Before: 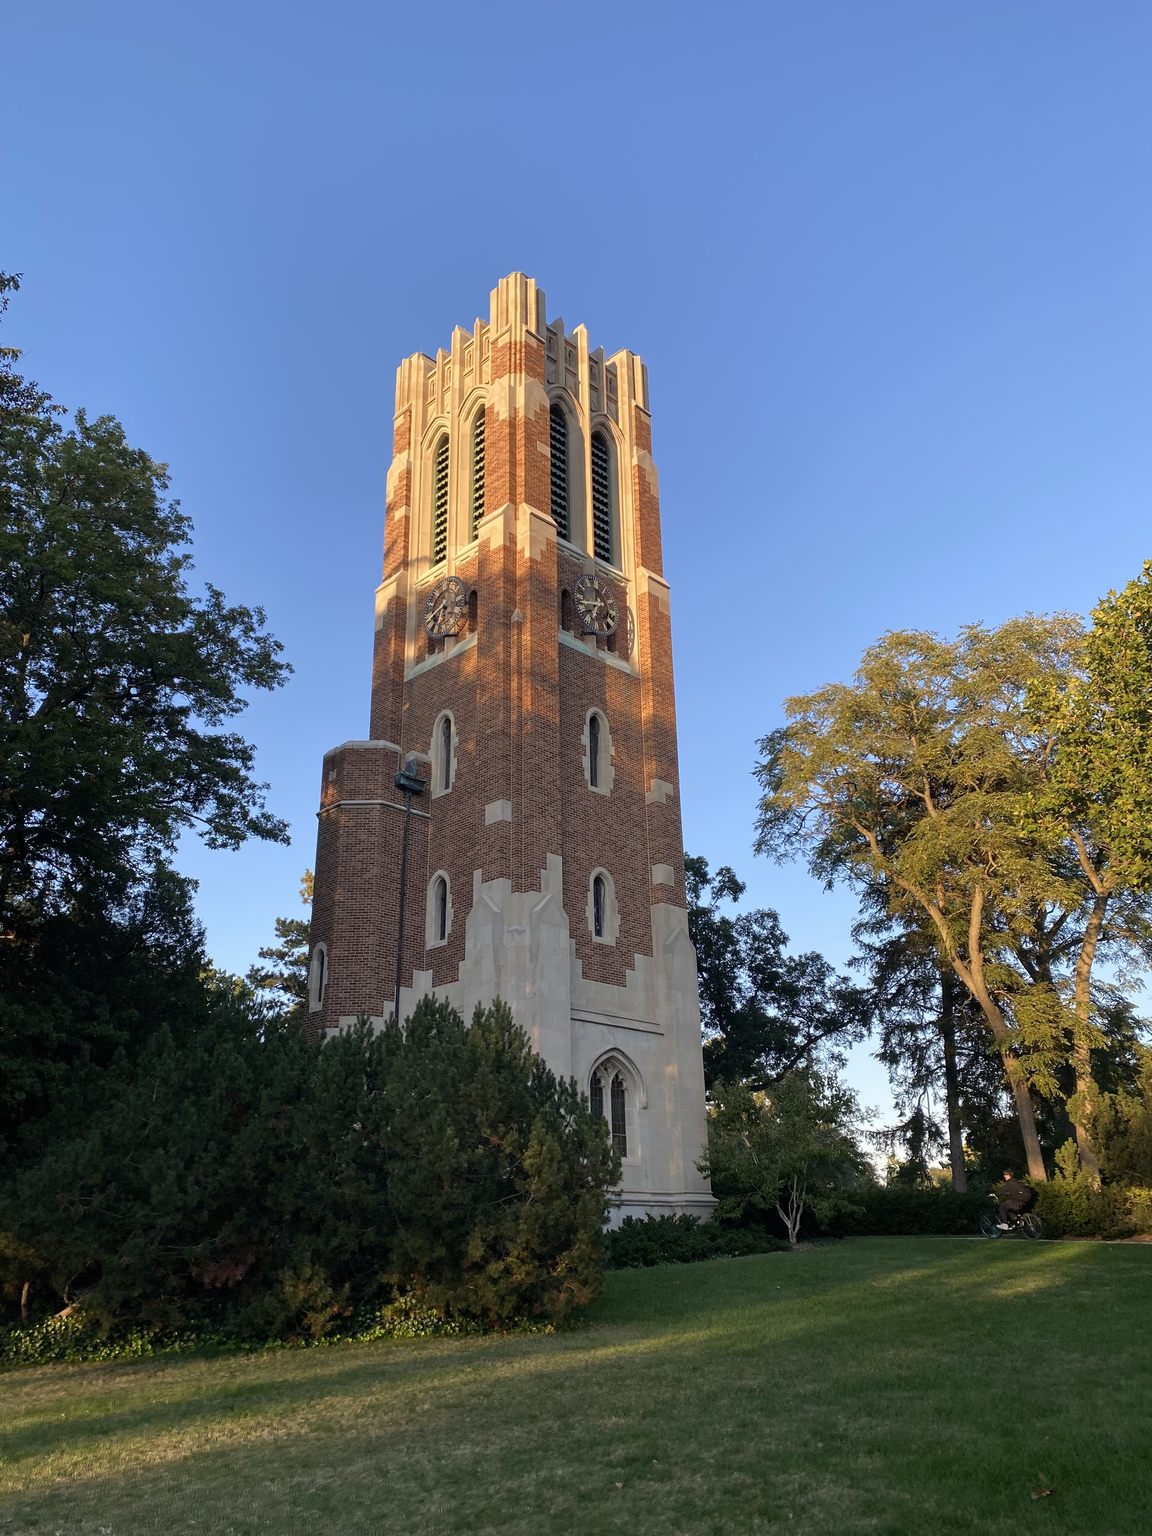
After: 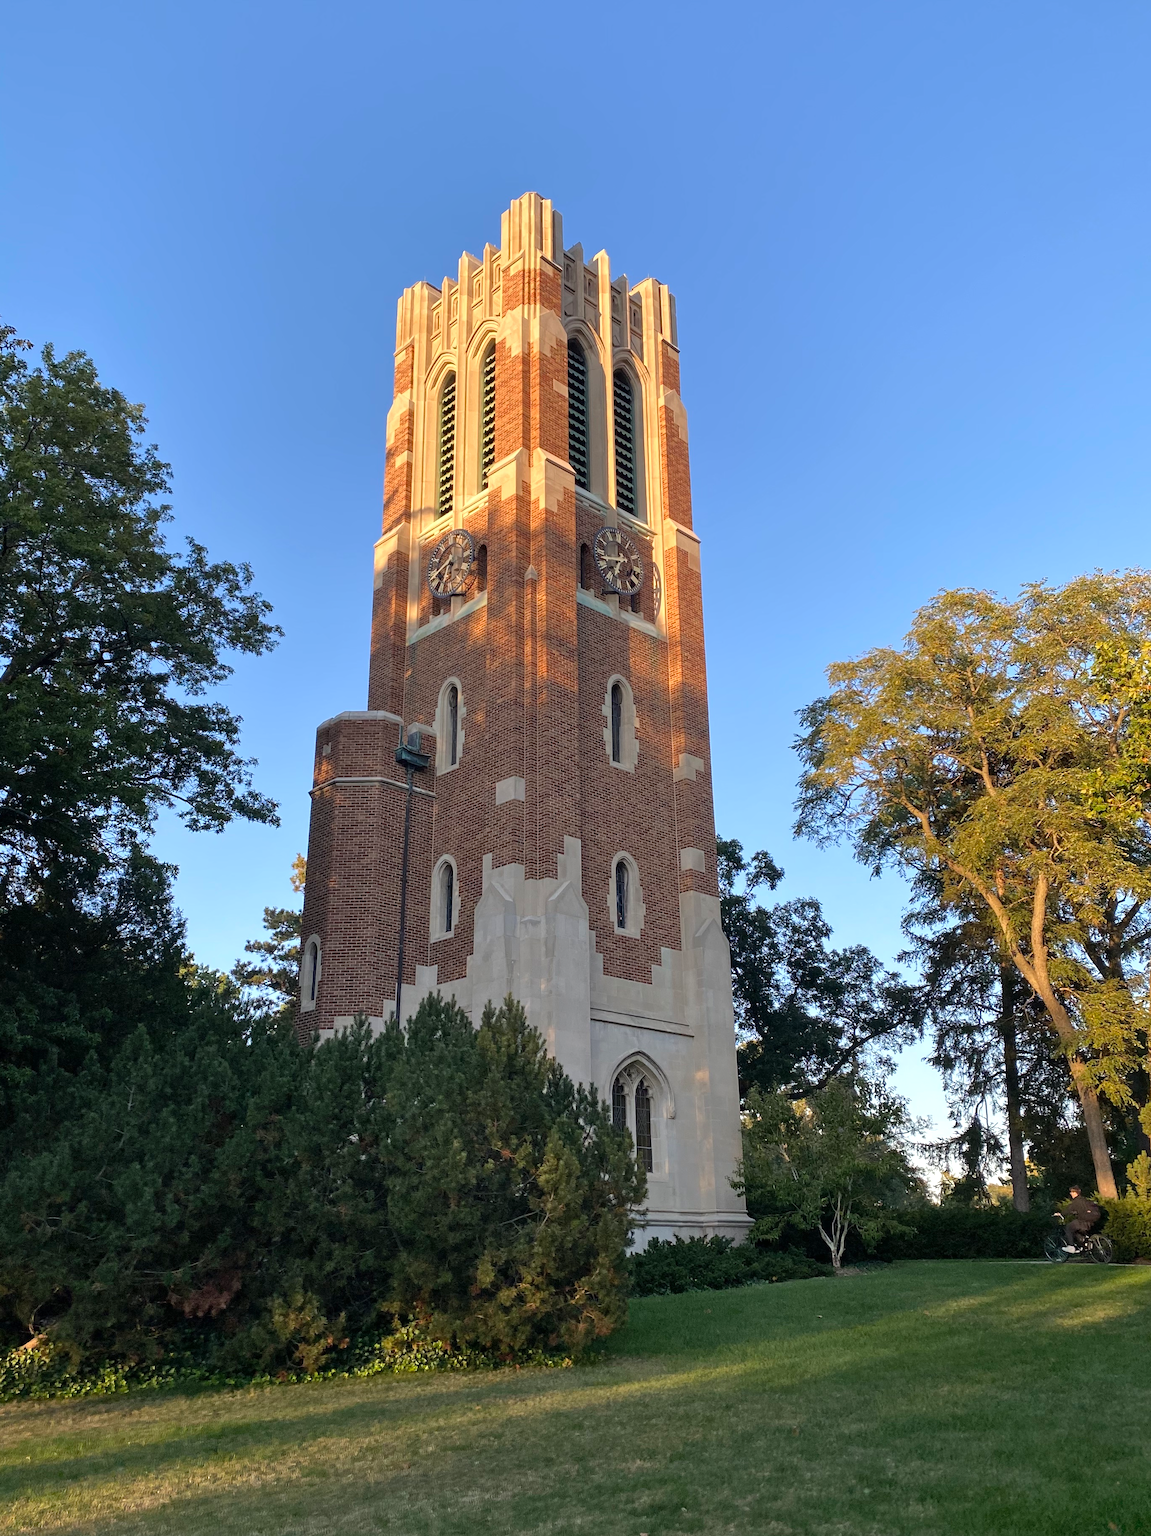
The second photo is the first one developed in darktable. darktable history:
shadows and highlights: shadows 37.27, highlights -28.18, soften with gaussian
crop: left 3.305%, top 6.436%, right 6.389%, bottom 3.258%
exposure: exposure 0.207 EV, compensate highlight preservation false
